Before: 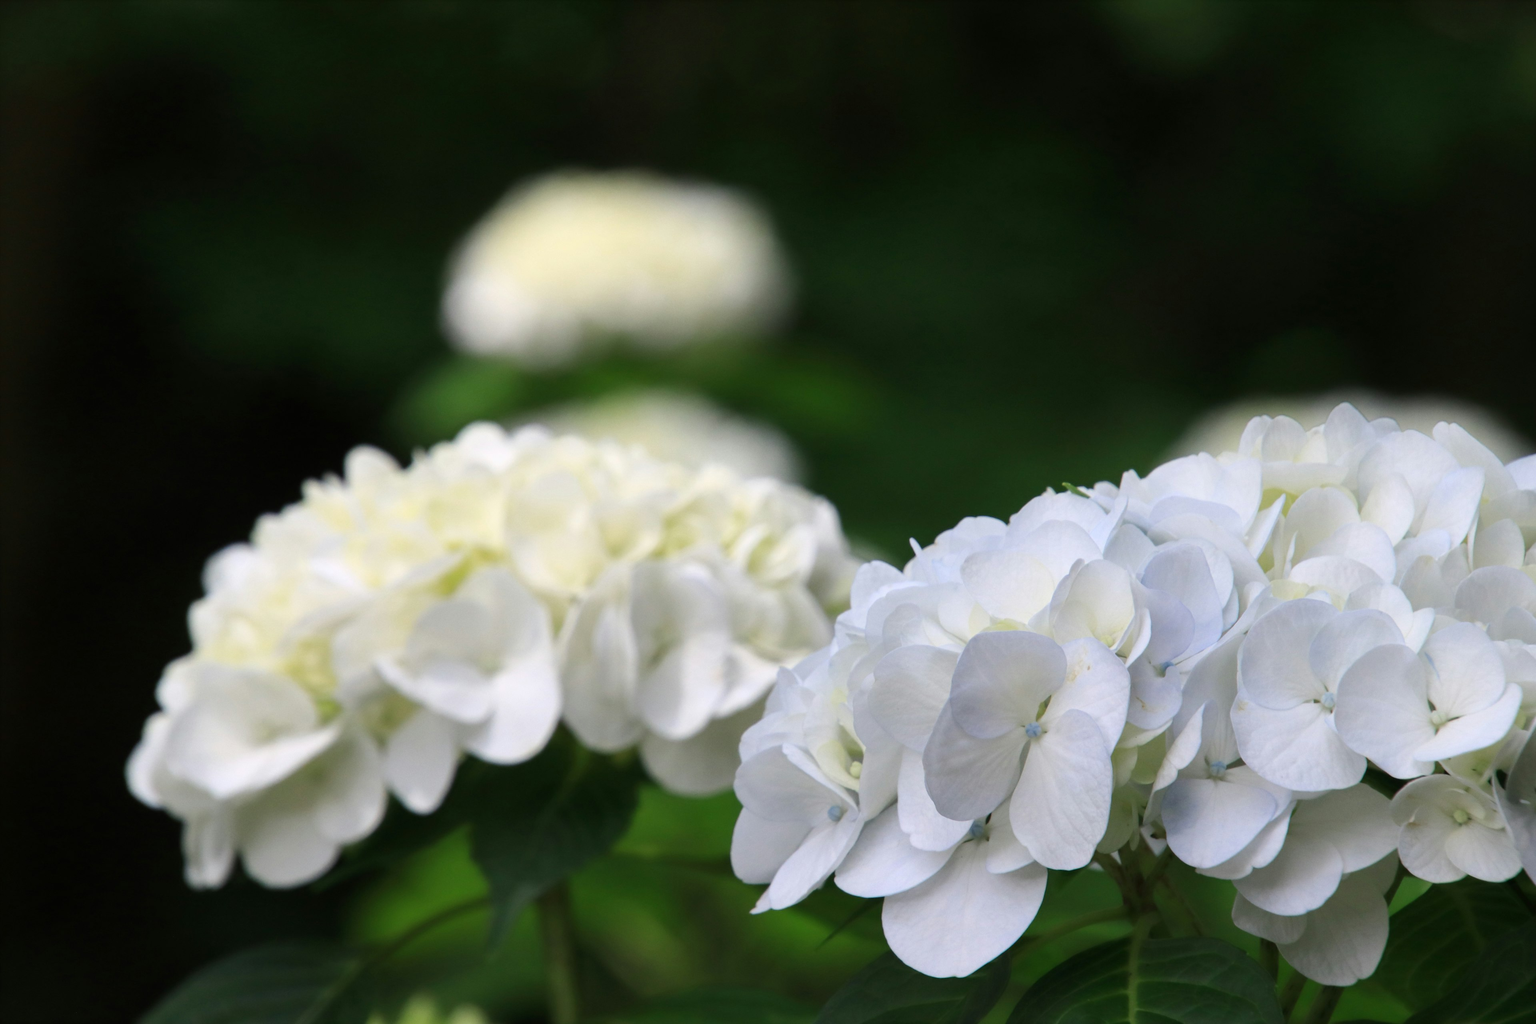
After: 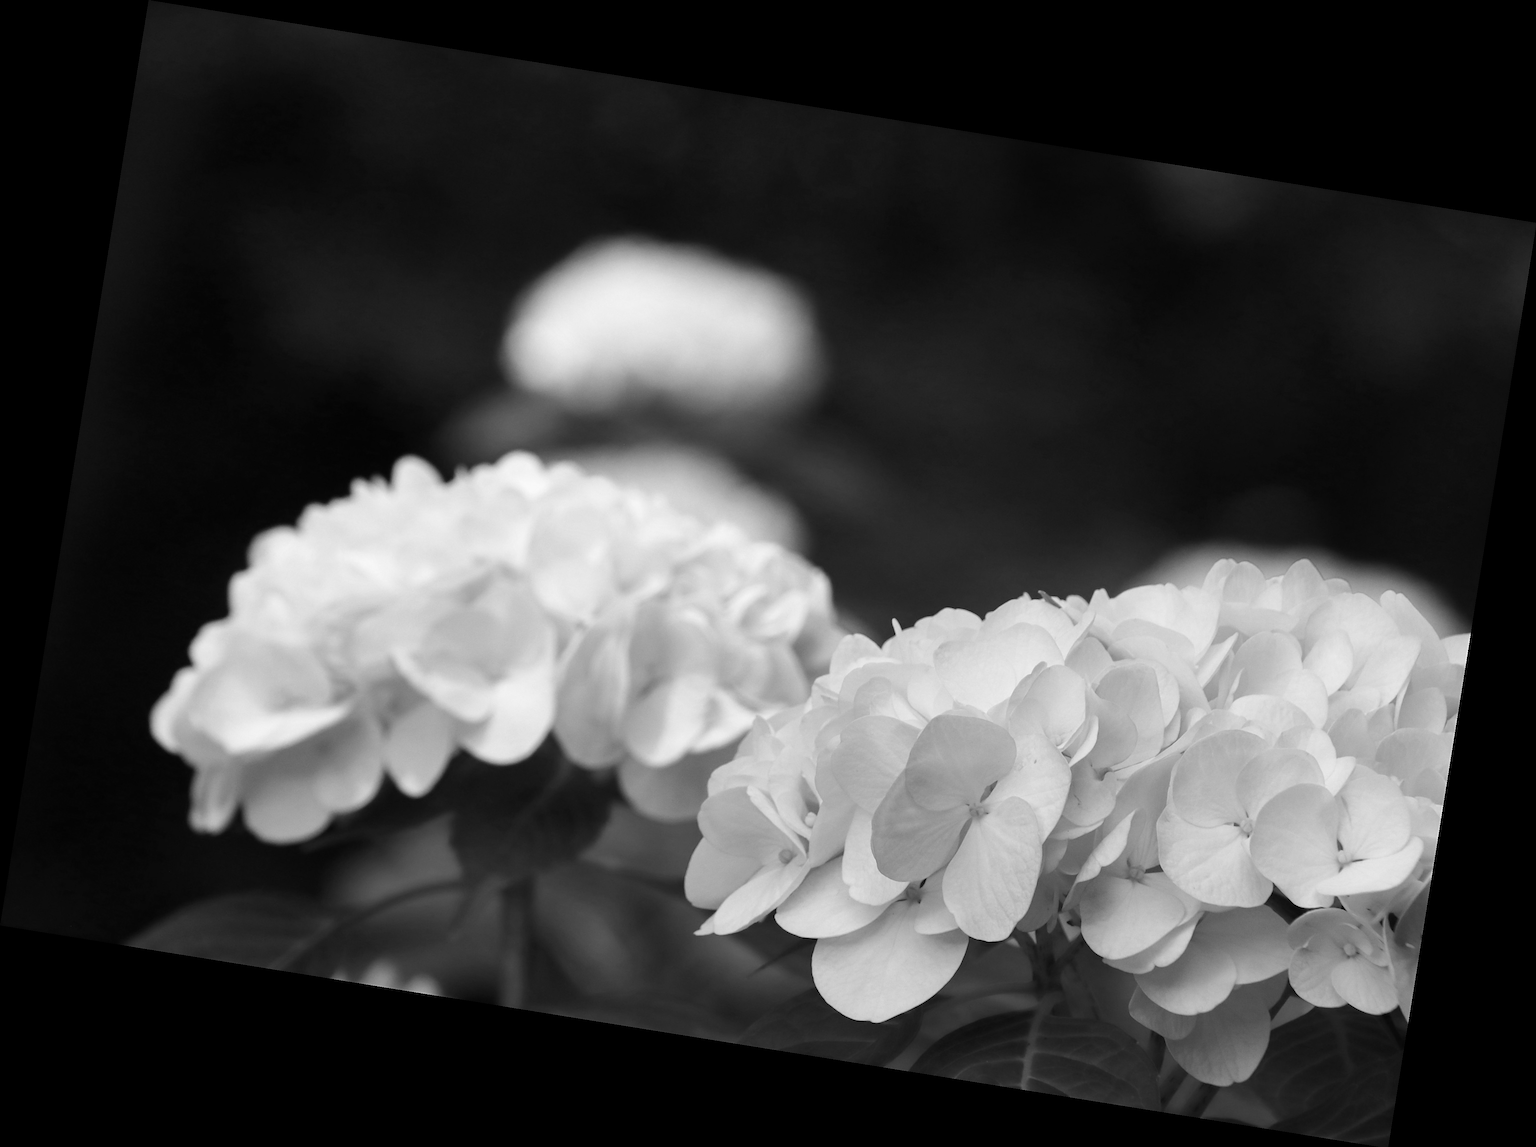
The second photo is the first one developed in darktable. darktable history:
rotate and perspective: rotation 9.12°, automatic cropping off
sharpen: on, module defaults
monochrome: a 1.94, b -0.638
